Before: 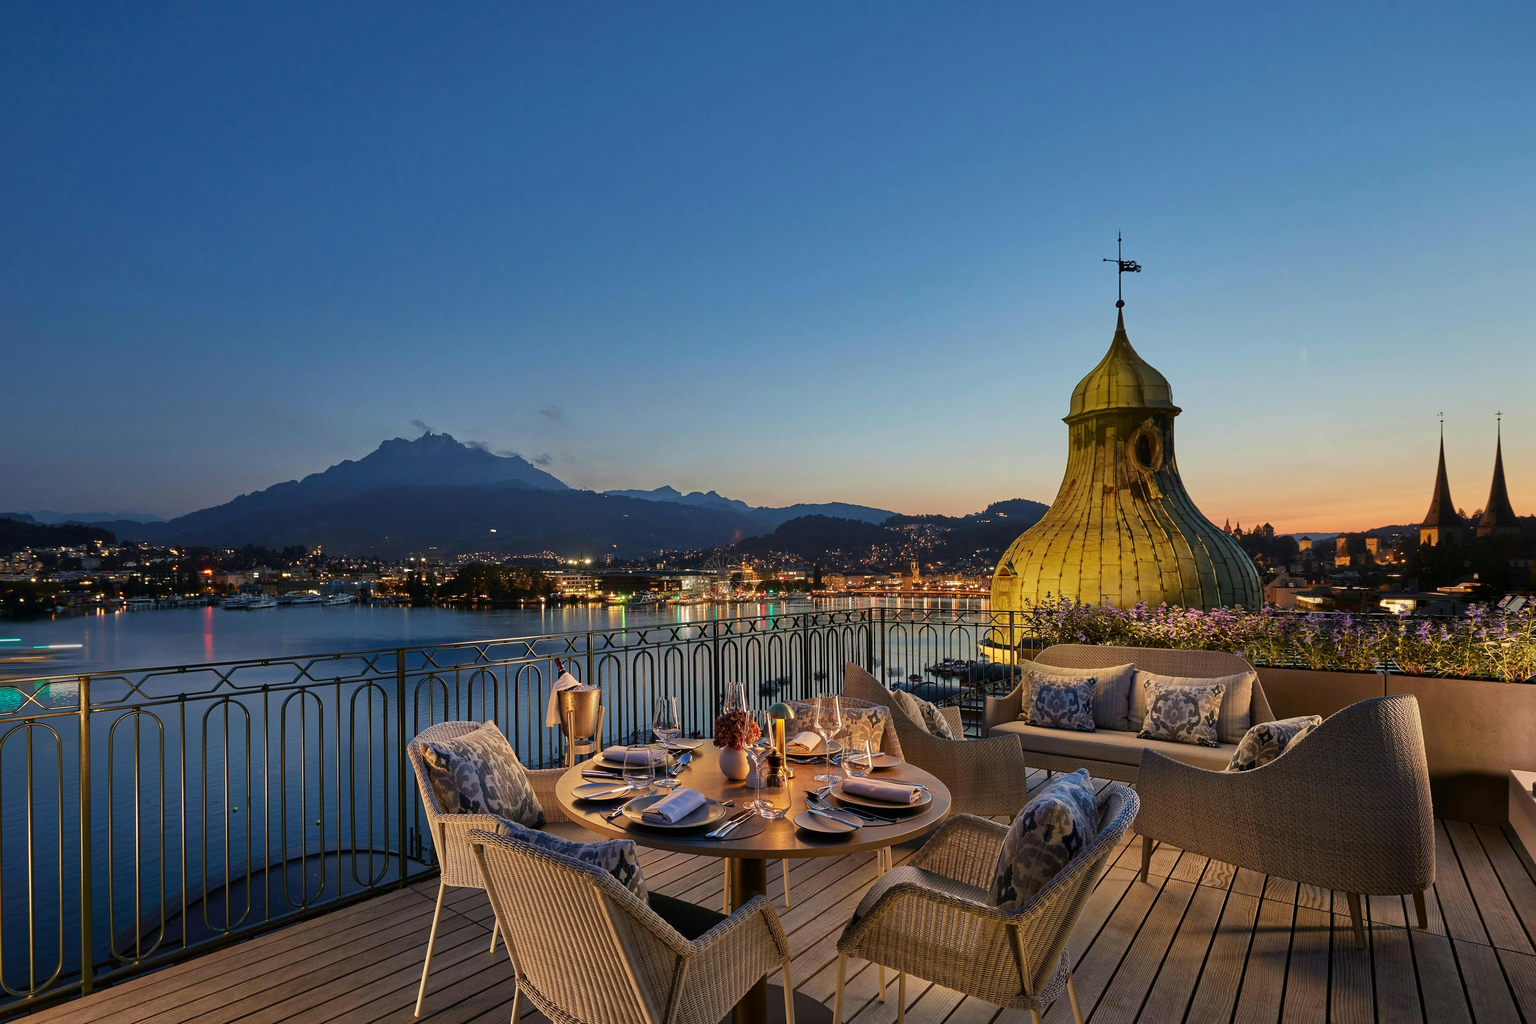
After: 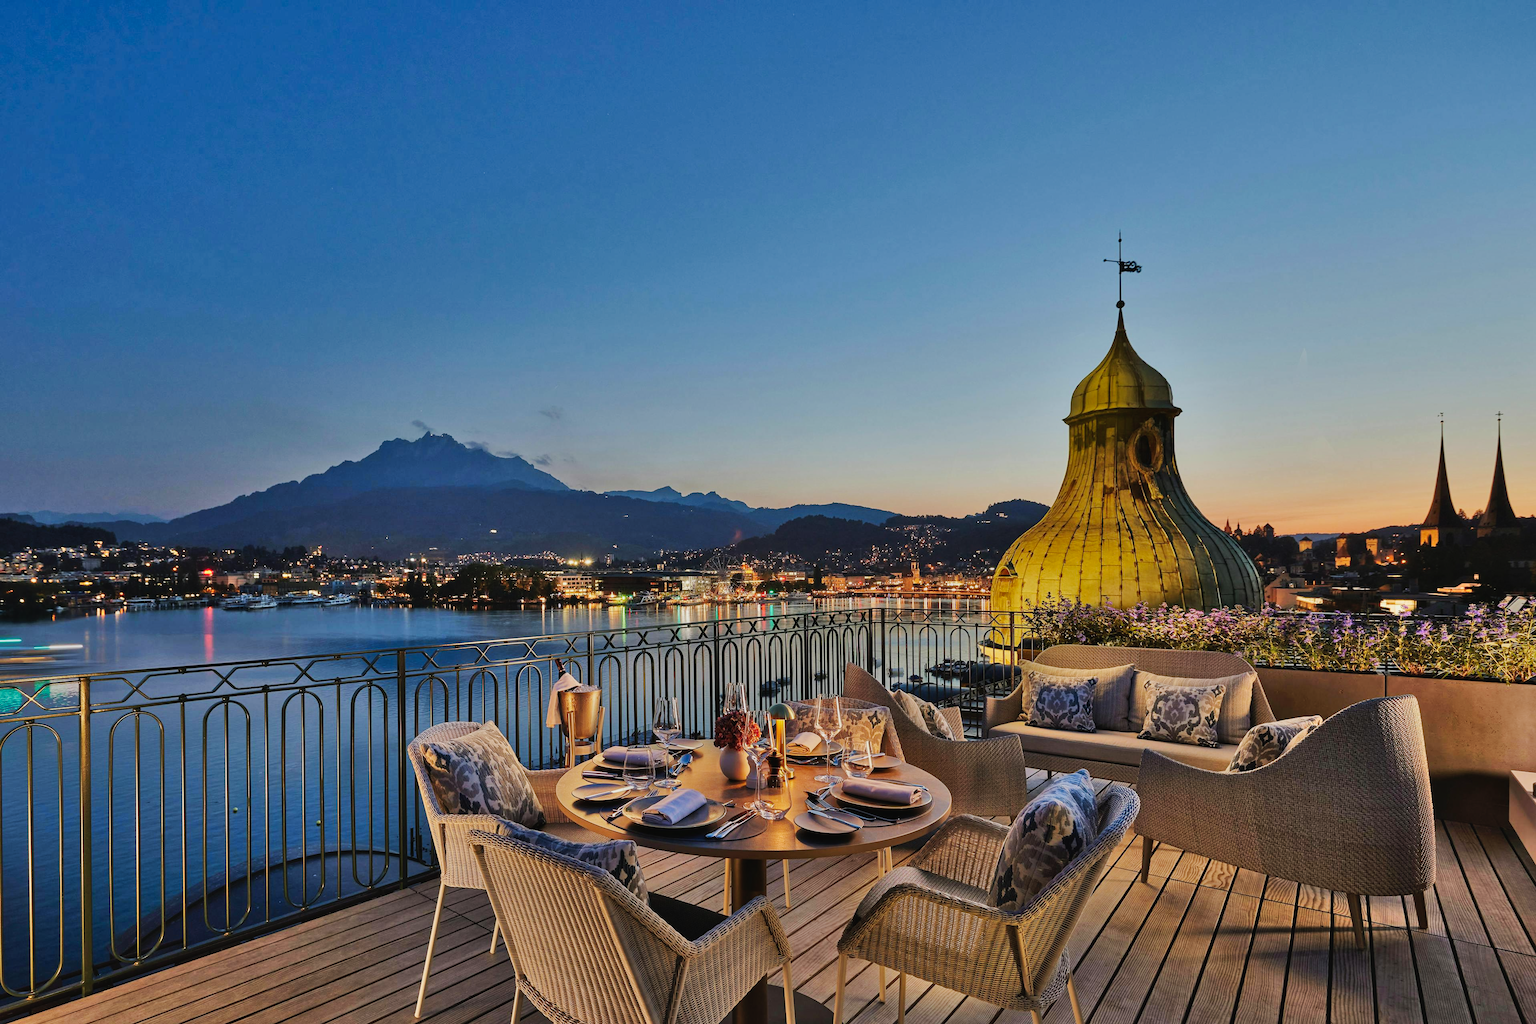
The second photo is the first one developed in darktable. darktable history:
tone curve: curves: ch0 [(0, 0.018) (0.036, 0.038) (0.15, 0.131) (0.27, 0.247) (0.528, 0.554) (0.761, 0.761) (1, 0.919)]; ch1 [(0, 0) (0.179, 0.173) (0.322, 0.32) (0.429, 0.431) (0.502, 0.5) (0.519, 0.522) (0.562, 0.588) (0.625, 0.67) (0.711, 0.745) (1, 1)]; ch2 [(0, 0) (0.29, 0.295) (0.404, 0.436) (0.497, 0.499) (0.521, 0.523) (0.561, 0.605) (0.657, 0.655) (0.712, 0.764) (1, 1)], preserve colors none
shadows and highlights: shadows 60.89, soften with gaussian
tone equalizer: edges refinement/feathering 500, mask exposure compensation -1.57 EV, preserve details no
